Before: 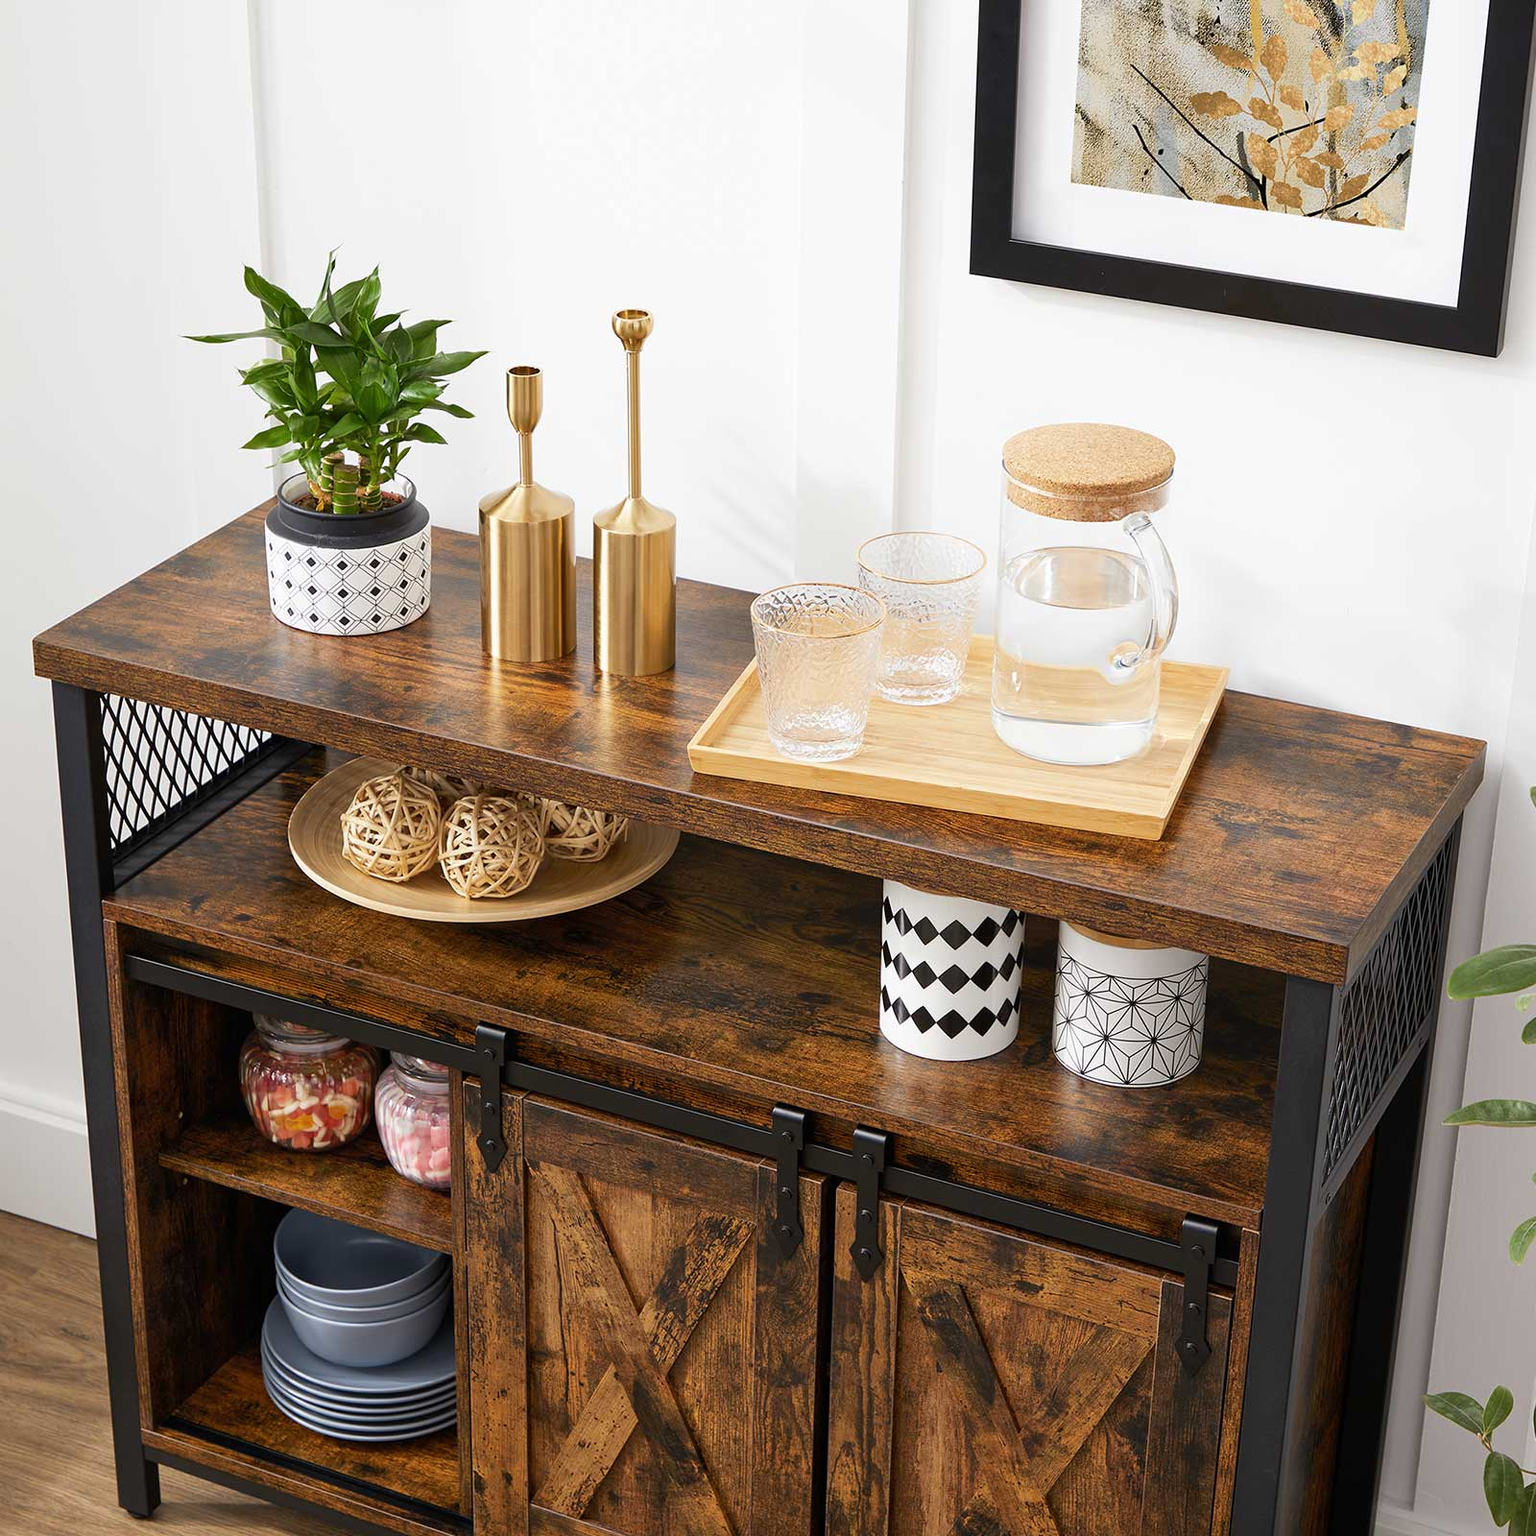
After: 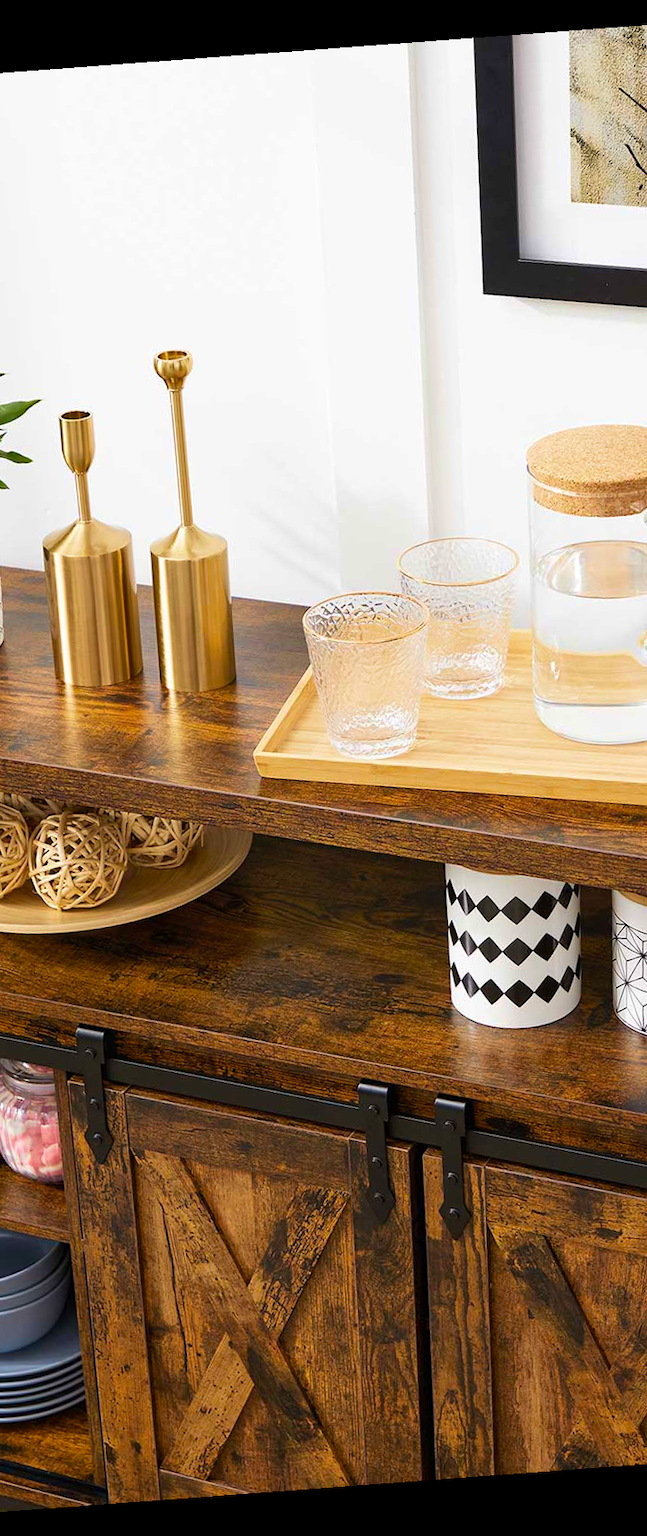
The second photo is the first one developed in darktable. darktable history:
color balance rgb: perceptual saturation grading › global saturation 10%, global vibrance 20%
rotate and perspective: rotation -4.25°, automatic cropping off
velvia: on, module defaults
crop: left 28.583%, right 29.231%
